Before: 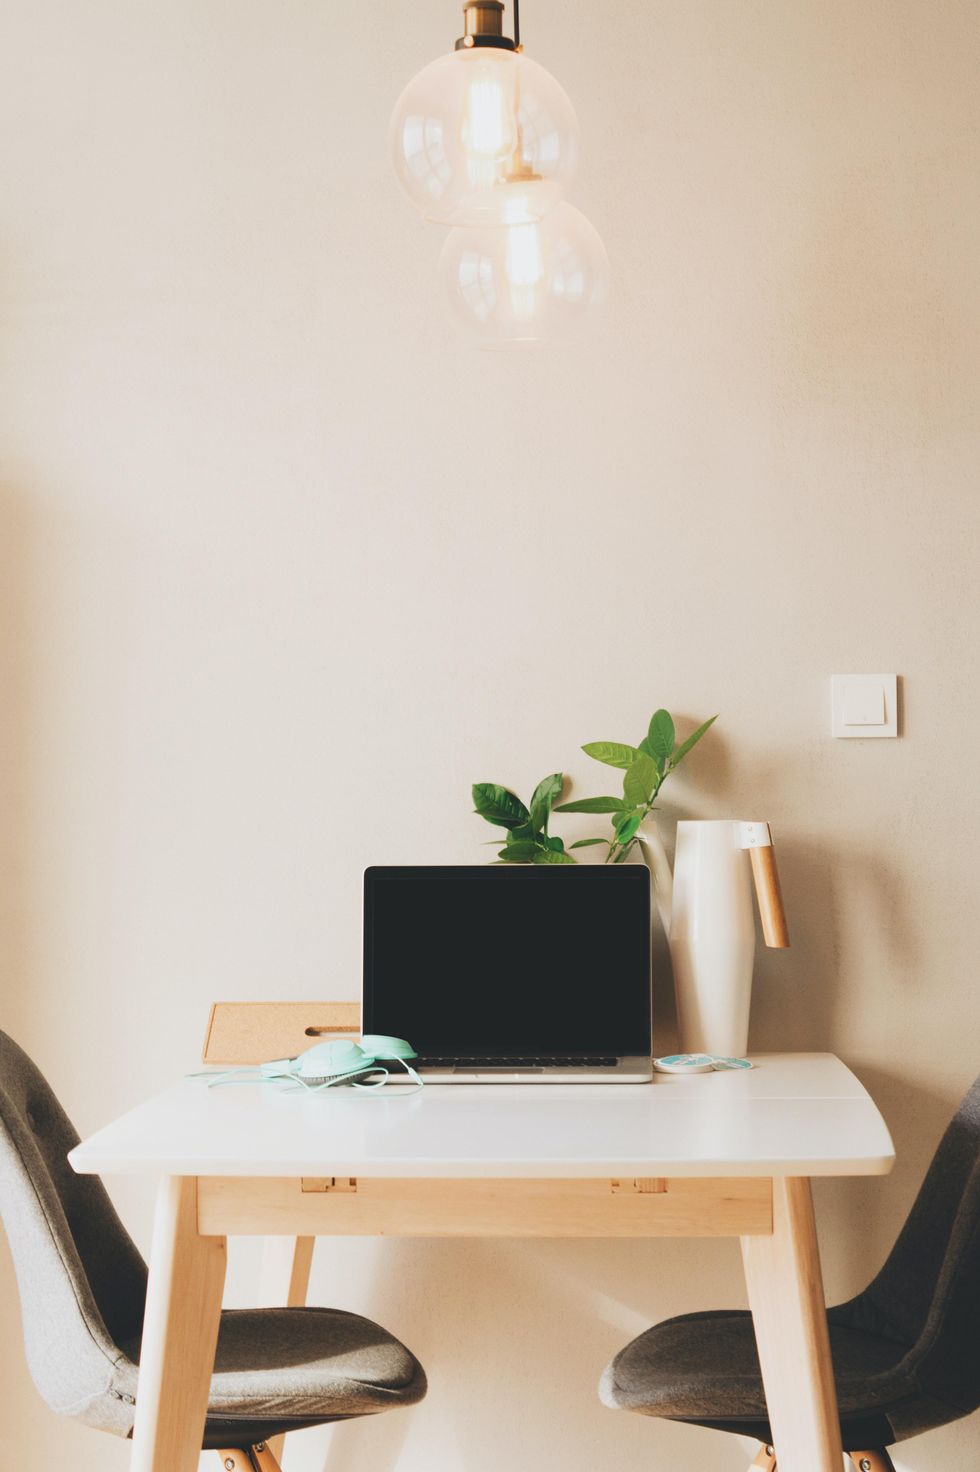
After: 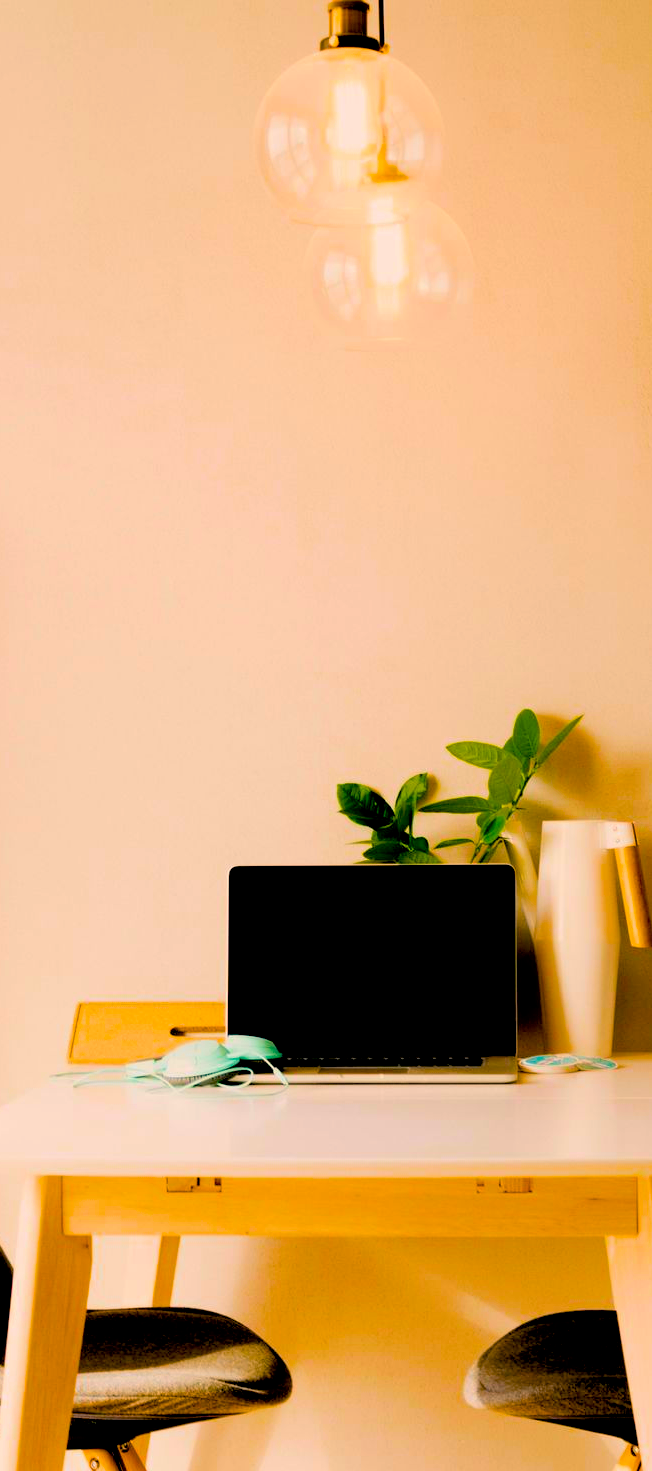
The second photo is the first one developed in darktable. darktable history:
exposure: black level correction 0.048, exposure 0.013 EV, compensate highlight preservation false
color balance rgb: highlights gain › chroma 3.12%, highlights gain › hue 57°, perceptual saturation grading › global saturation 65.323%, perceptual saturation grading › highlights 50.685%, perceptual saturation grading › shadows 29.778%, global vibrance 20%
crop and rotate: left 13.791%, right 19.643%
